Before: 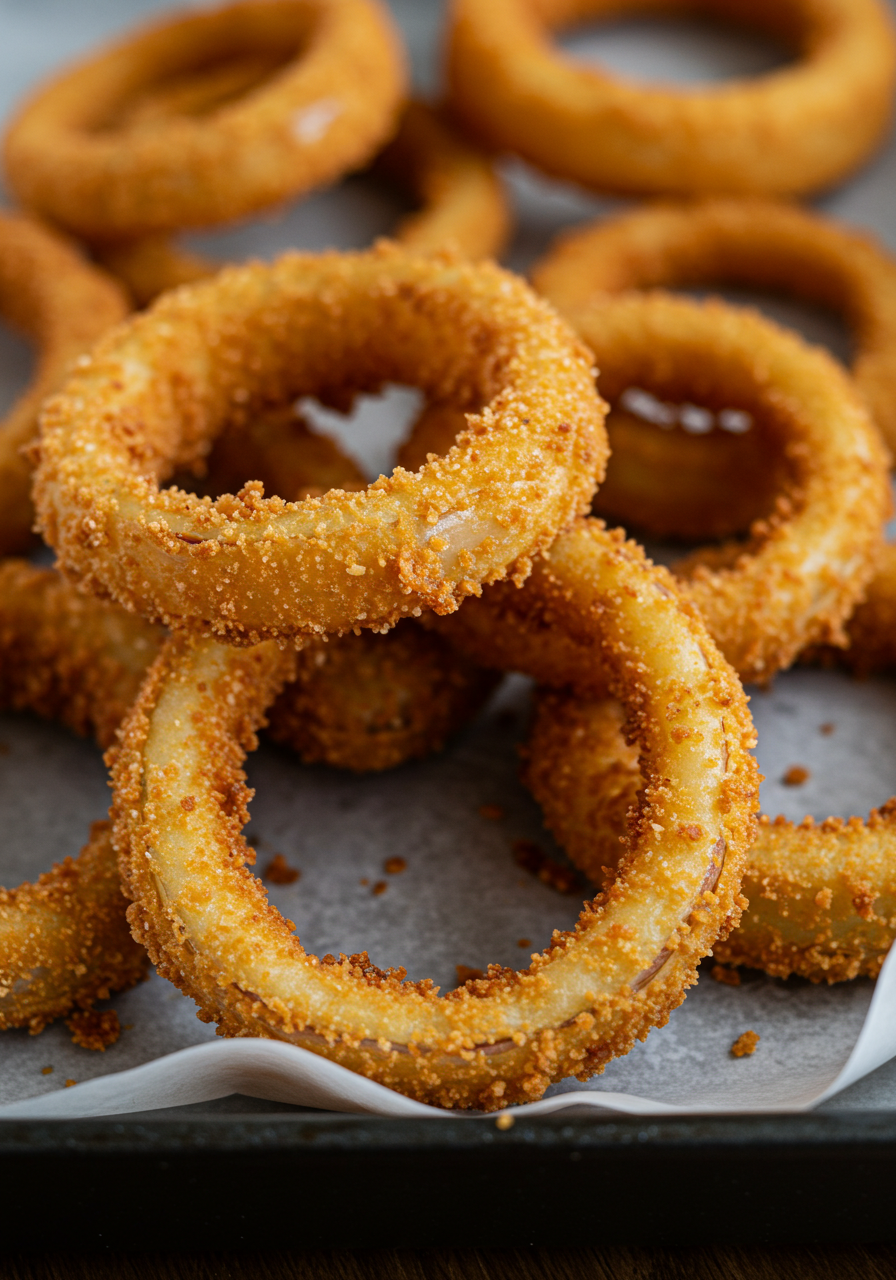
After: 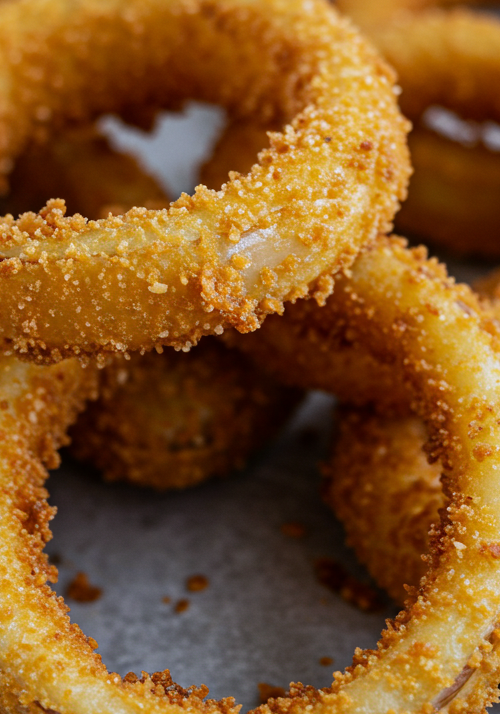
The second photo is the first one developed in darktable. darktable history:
white balance: red 0.954, blue 1.079
rotate and perspective: automatic cropping off
crop and rotate: left 22.13%, top 22.054%, right 22.026%, bottom 22.102%
